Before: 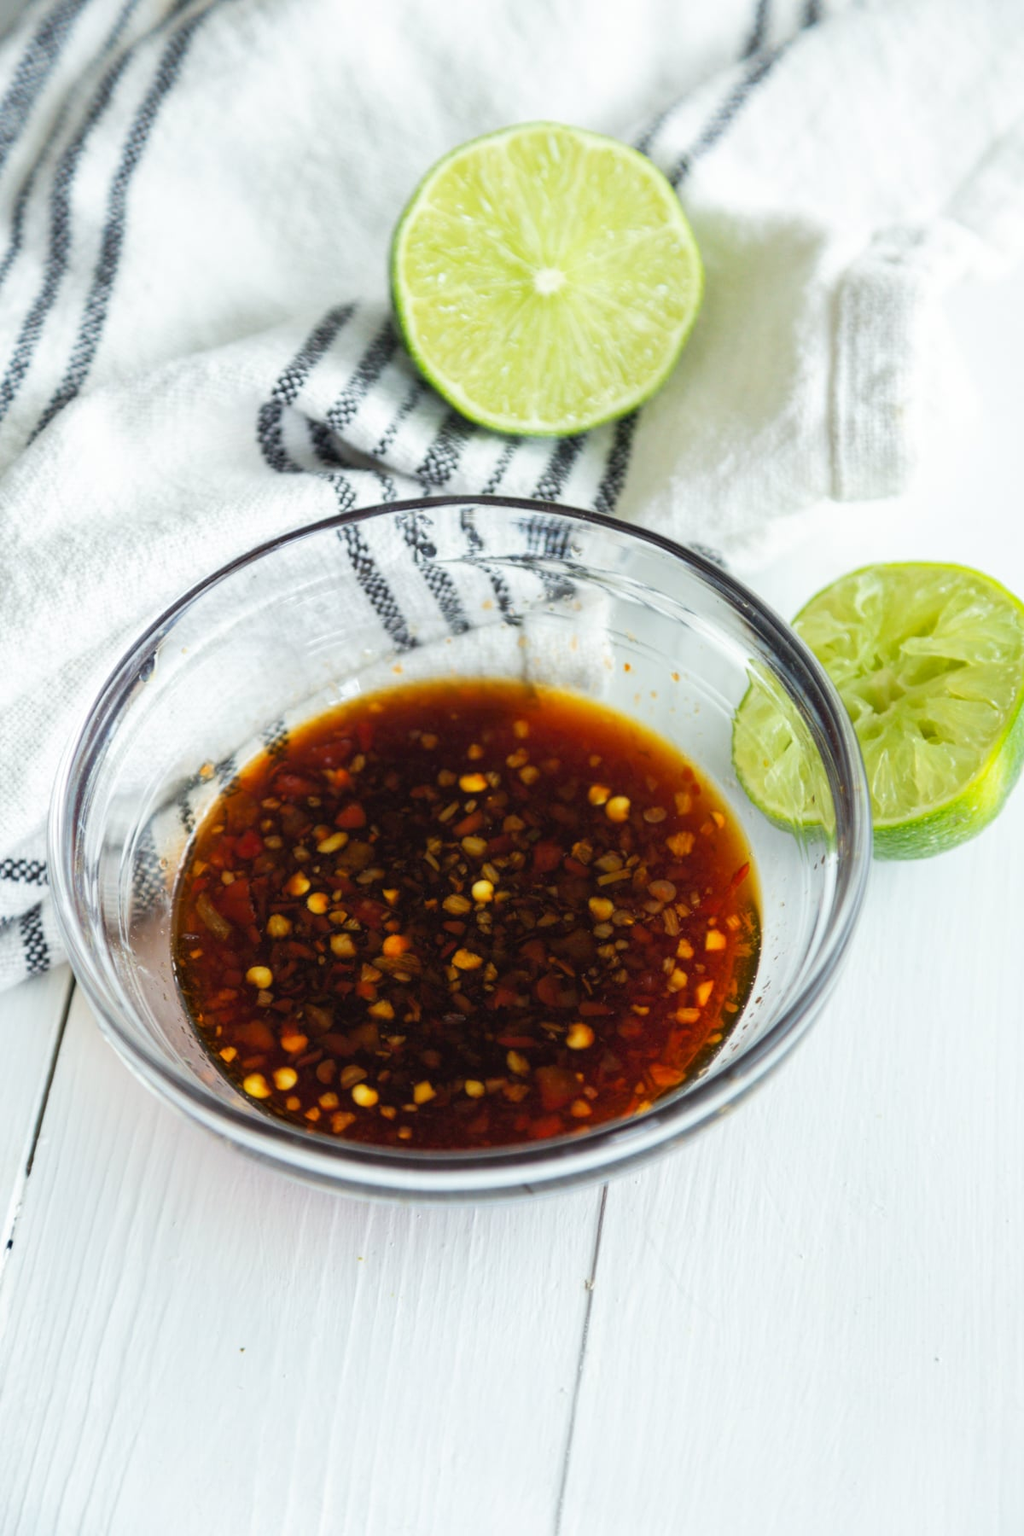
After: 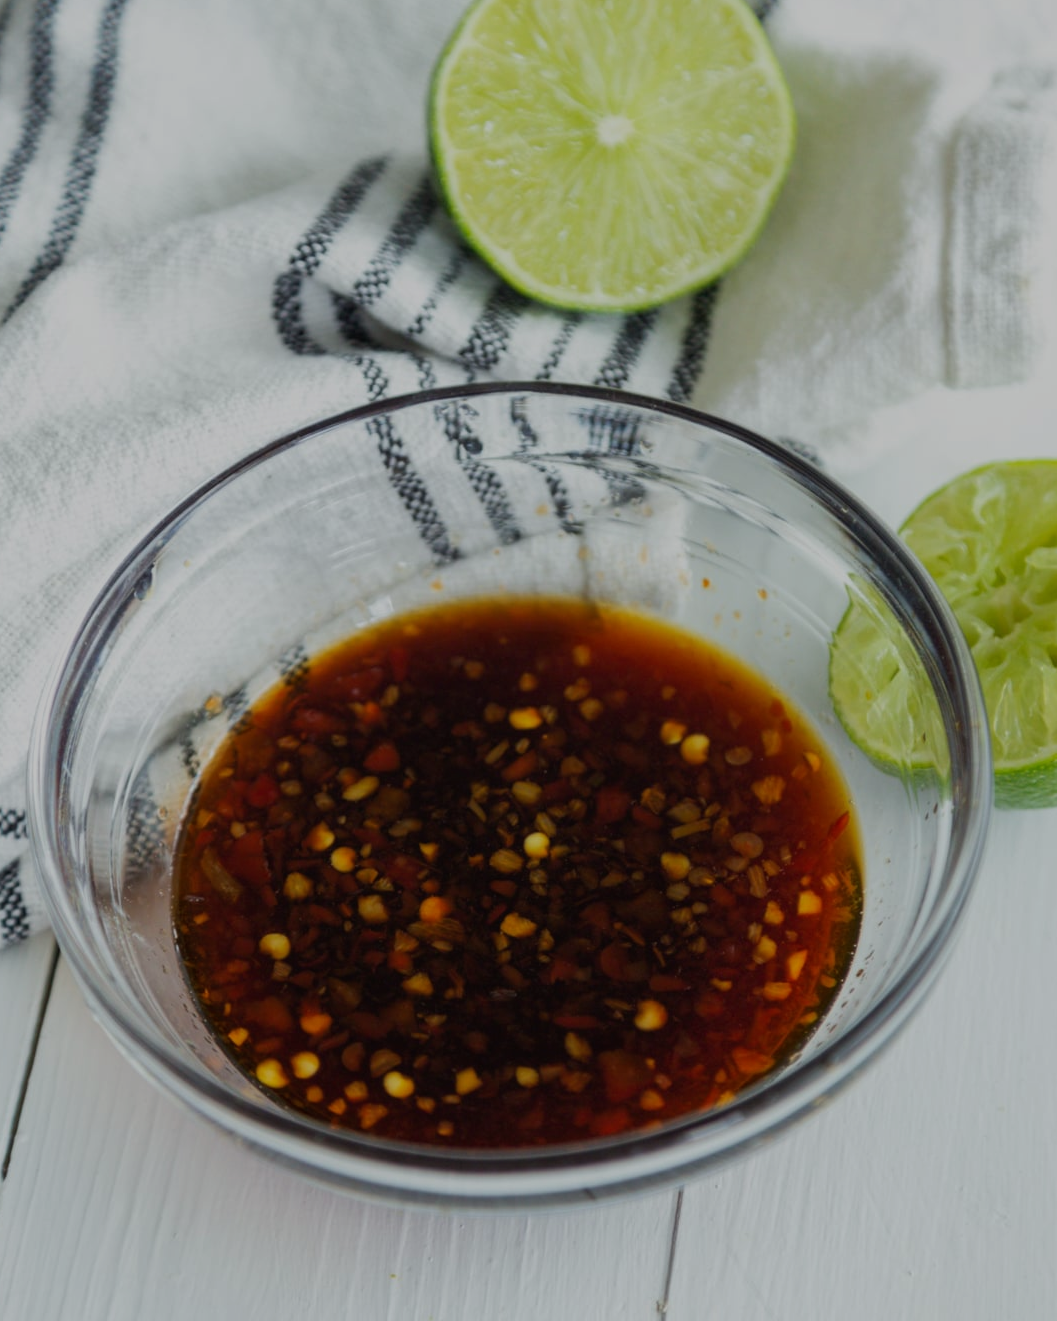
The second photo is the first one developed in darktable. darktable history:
exposure: exposure -0.952 EV, compensate exposure bias true, compensate highlight preservation false
crop and rotate: left 2.444%, top 11.061%, right 9.463%, bottom 15.535%
